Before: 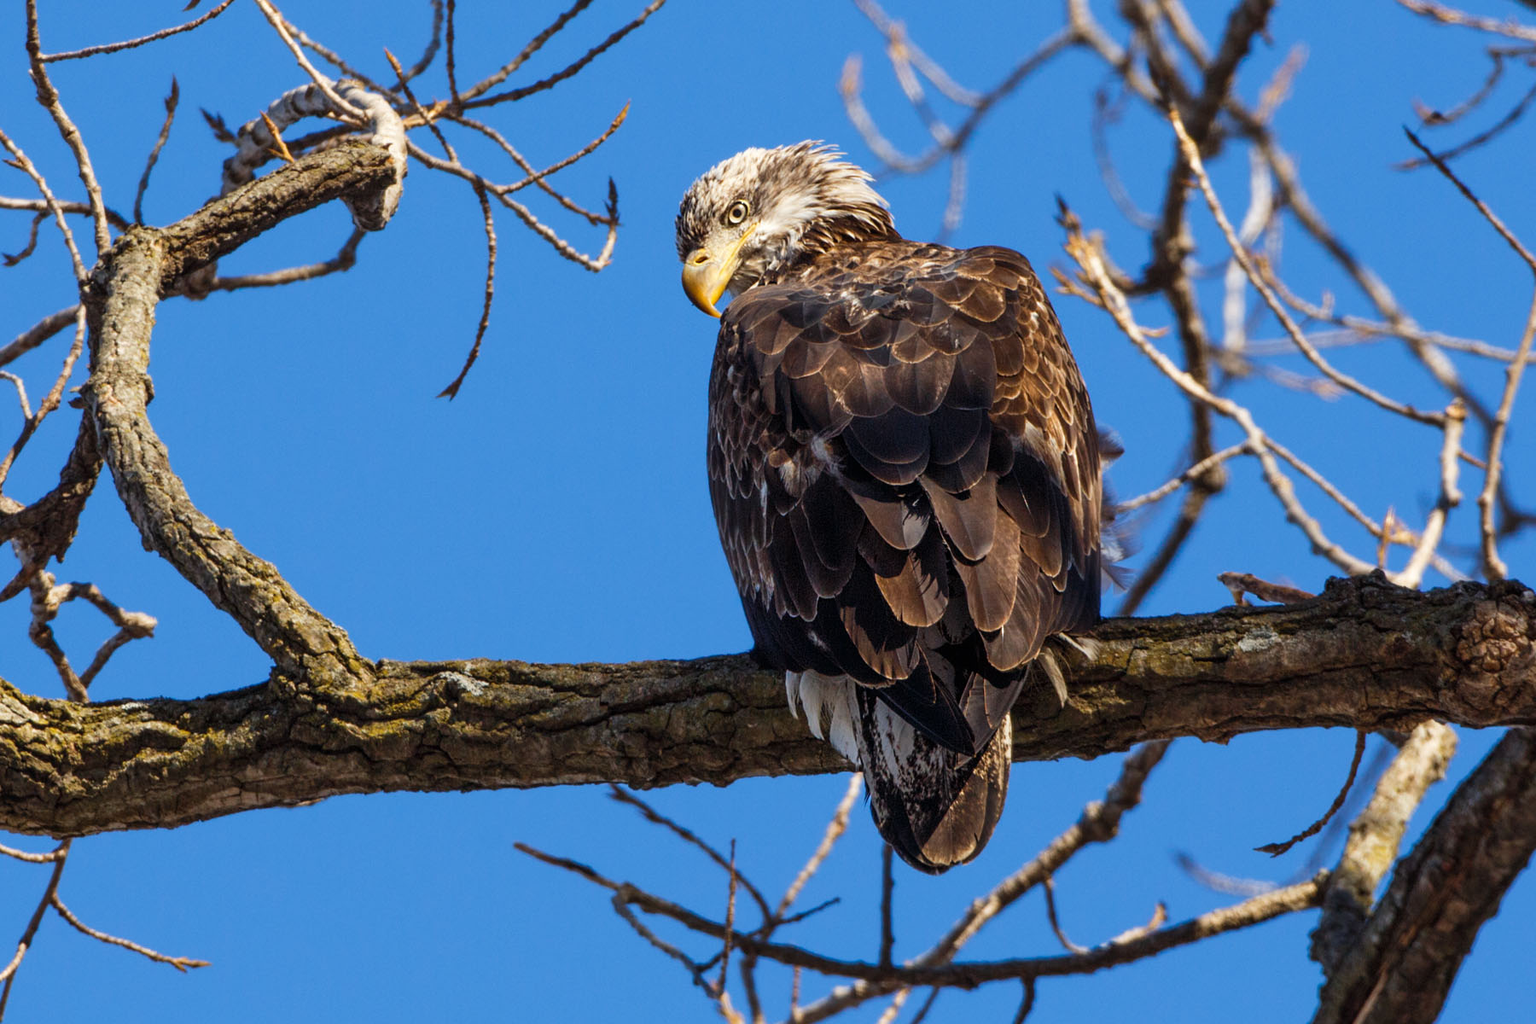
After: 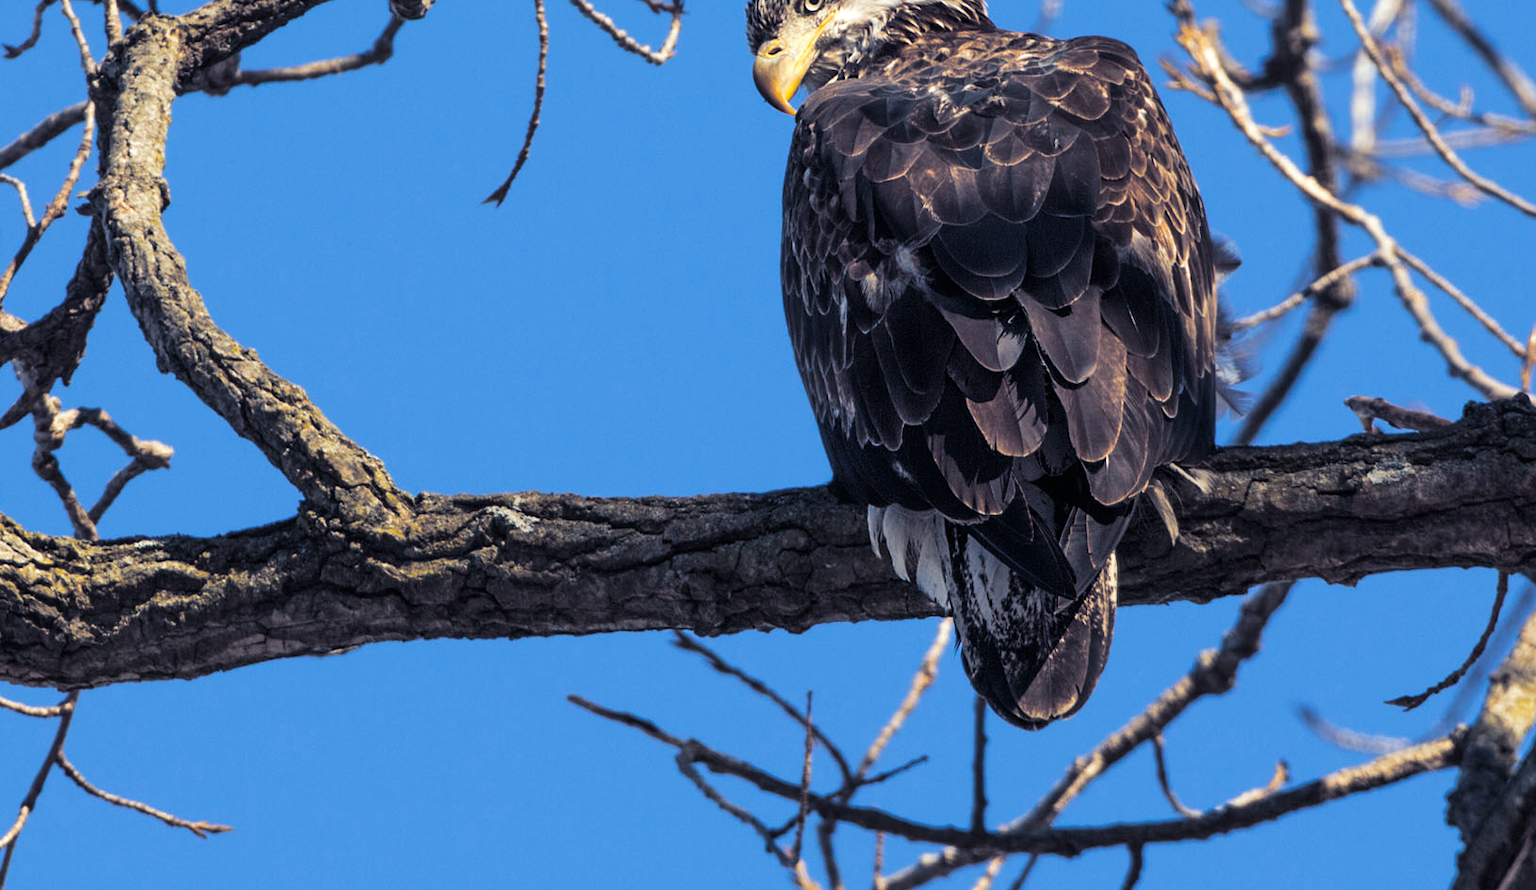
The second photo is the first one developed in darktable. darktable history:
split-toning: shadows › hue 230.4°
crop: top 20.916%, right 9.437%, bottom 0.316%
exposure: exposure 0.161 EV, compensate highlight preservation false
